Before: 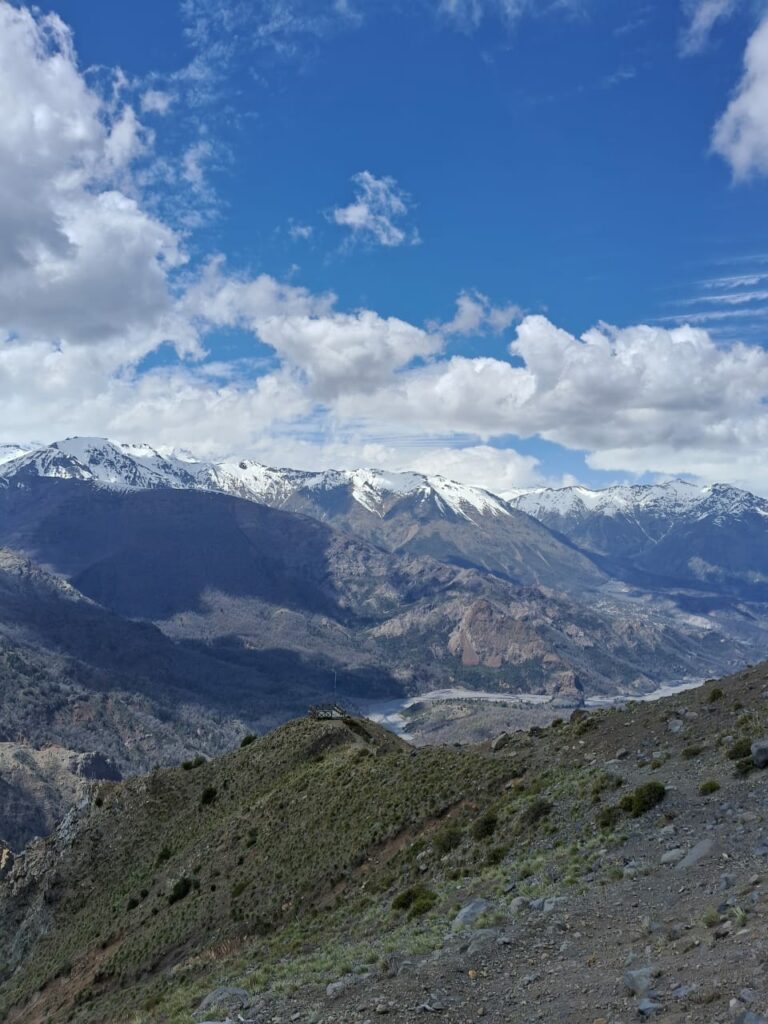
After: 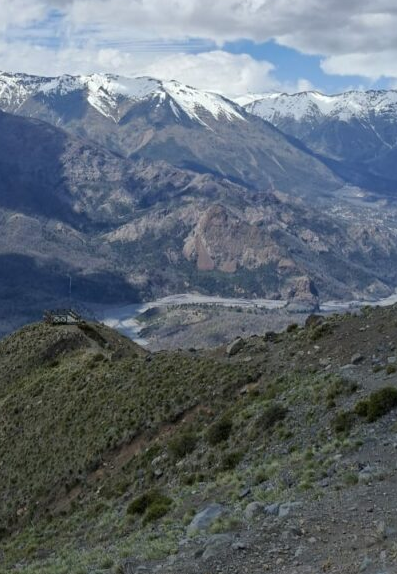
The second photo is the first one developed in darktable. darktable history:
crop: left 34.588%, top 38.662%, right 13.686%, bottom 5.247%
